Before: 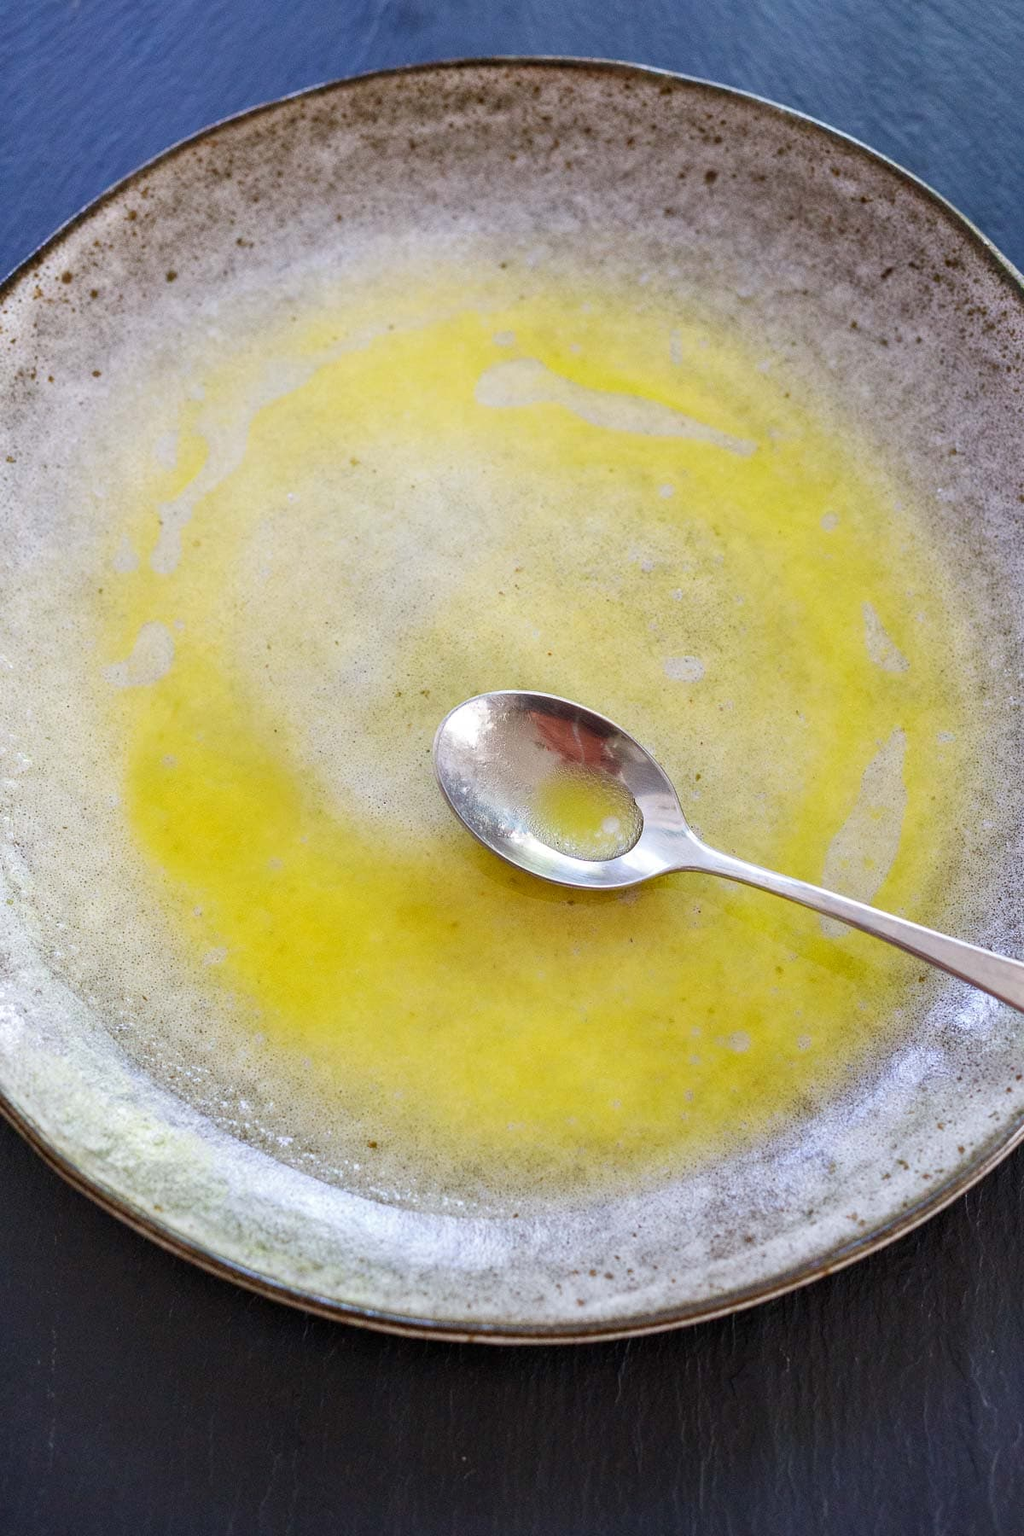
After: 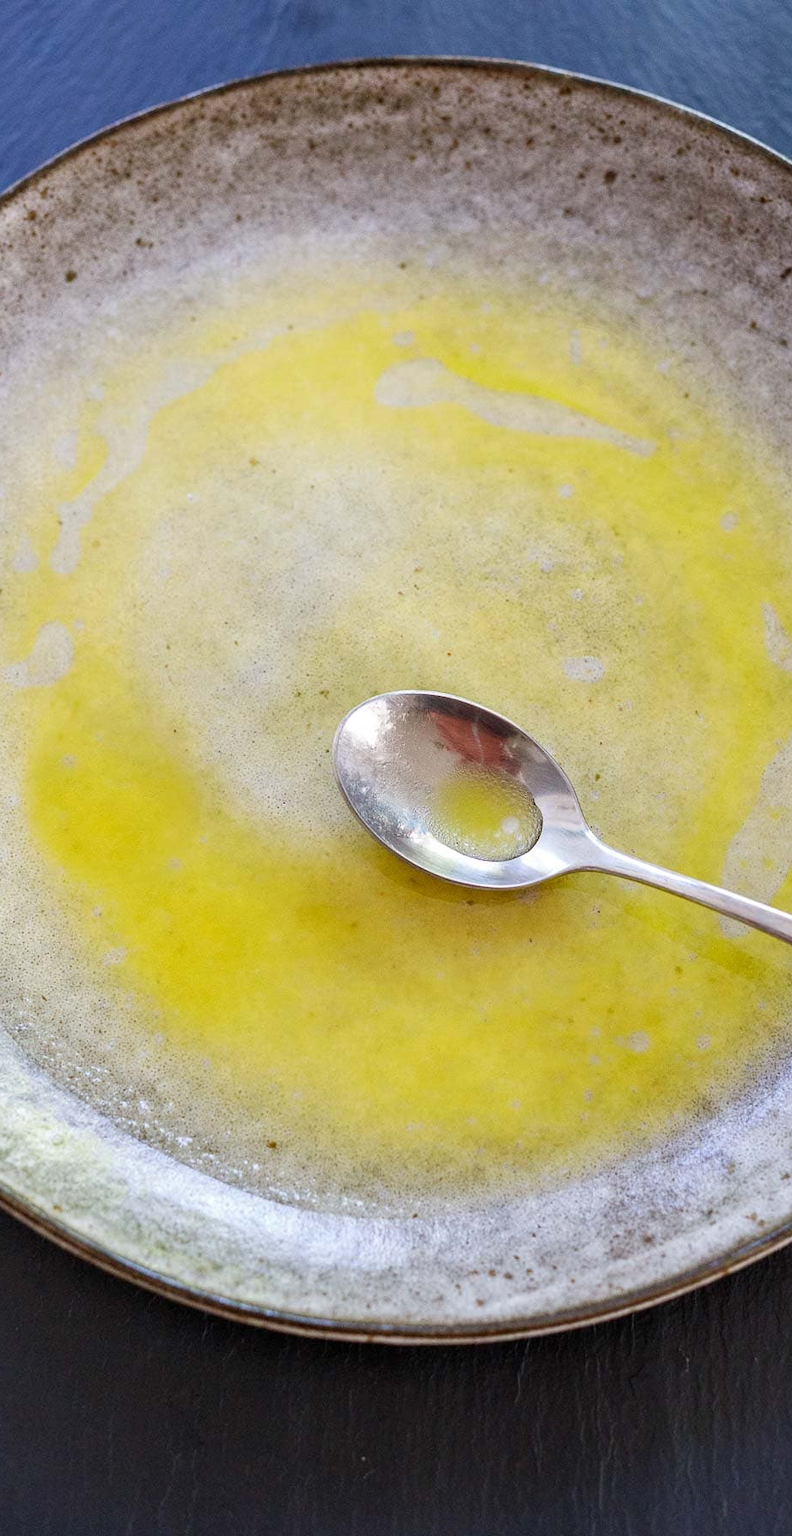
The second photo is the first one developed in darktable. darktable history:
crop: left 9.896%, right 12.679%
